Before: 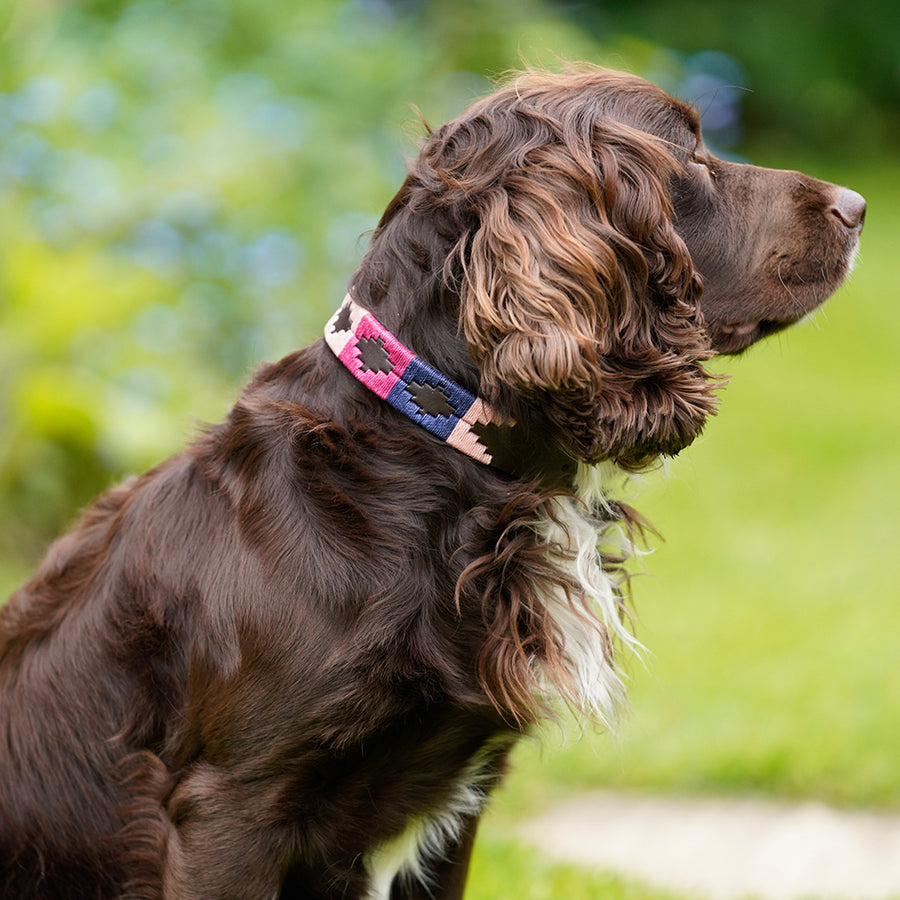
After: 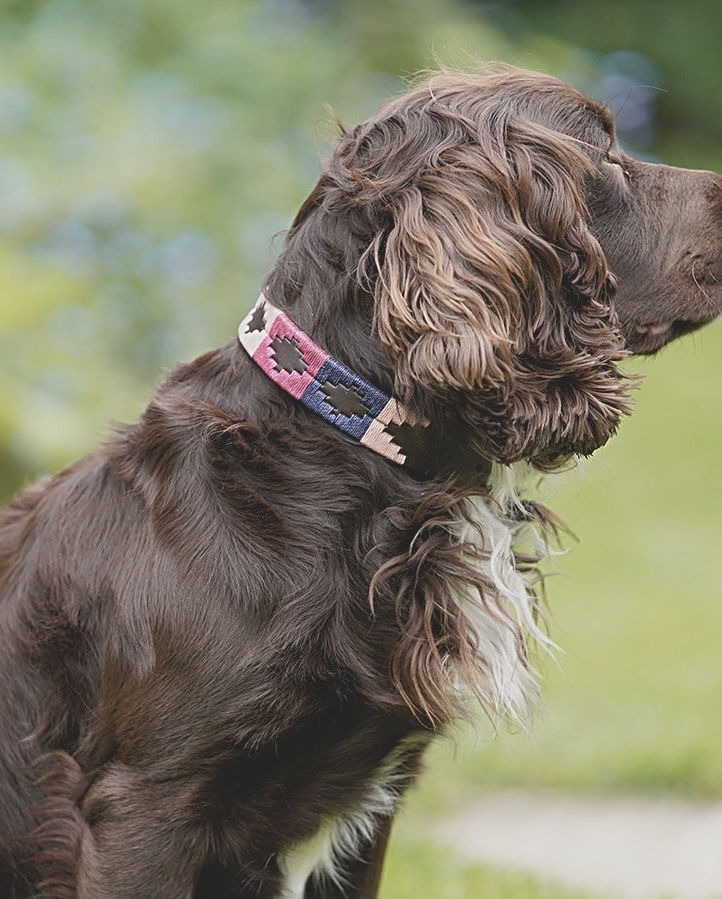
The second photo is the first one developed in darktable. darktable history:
contrast brightness saturation: contrast -0.268, saturation -0.448
exposure: exposure 0.188 EV, compensate exposure bias true, compensate highlight preservation false
sharpen: radius 2.753
crop and rotate: left 9.594%, right 10.152%
